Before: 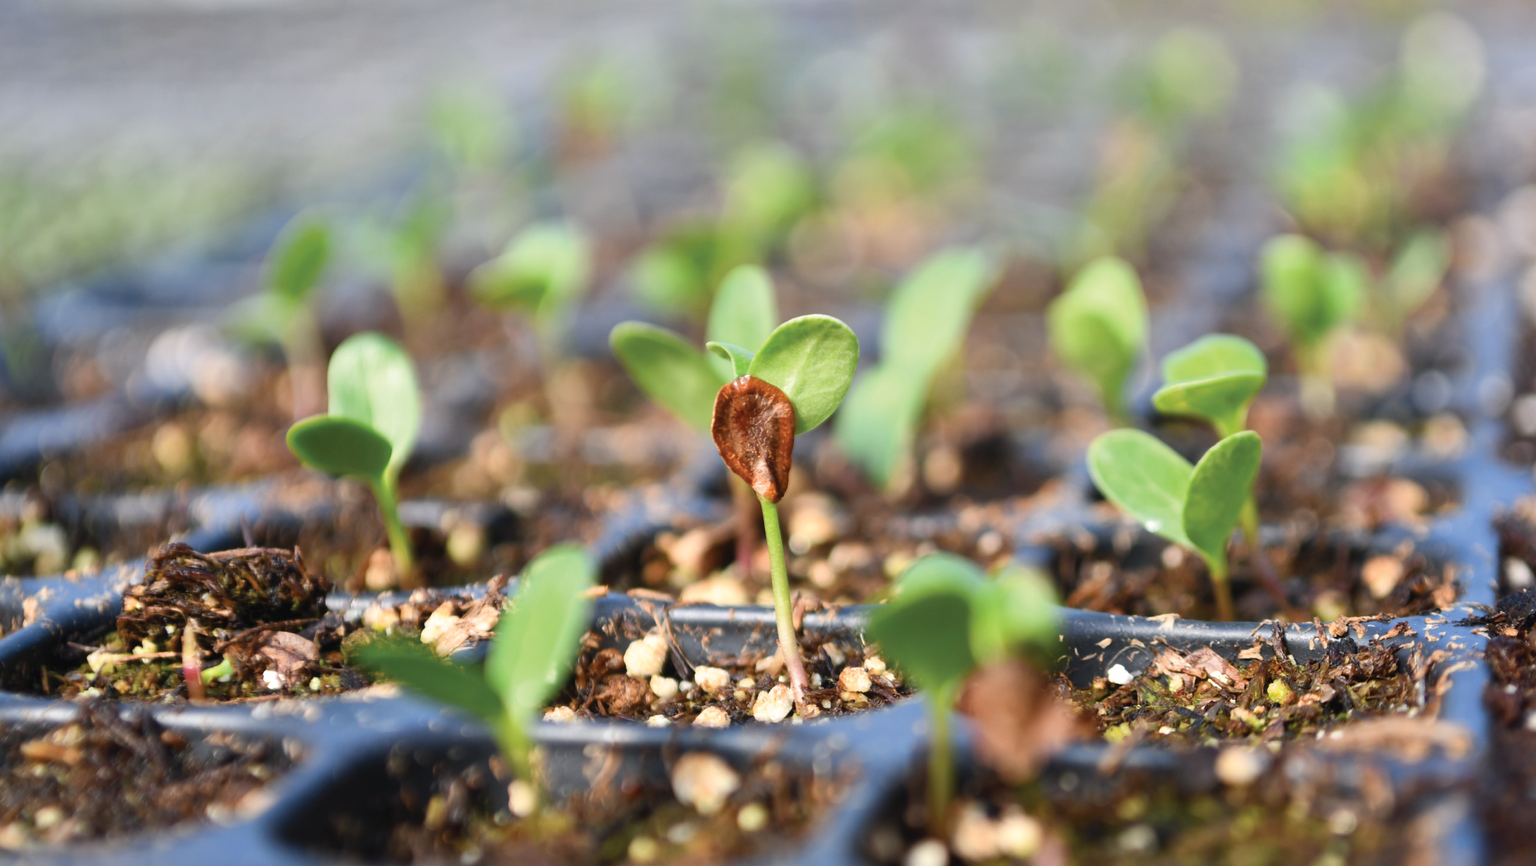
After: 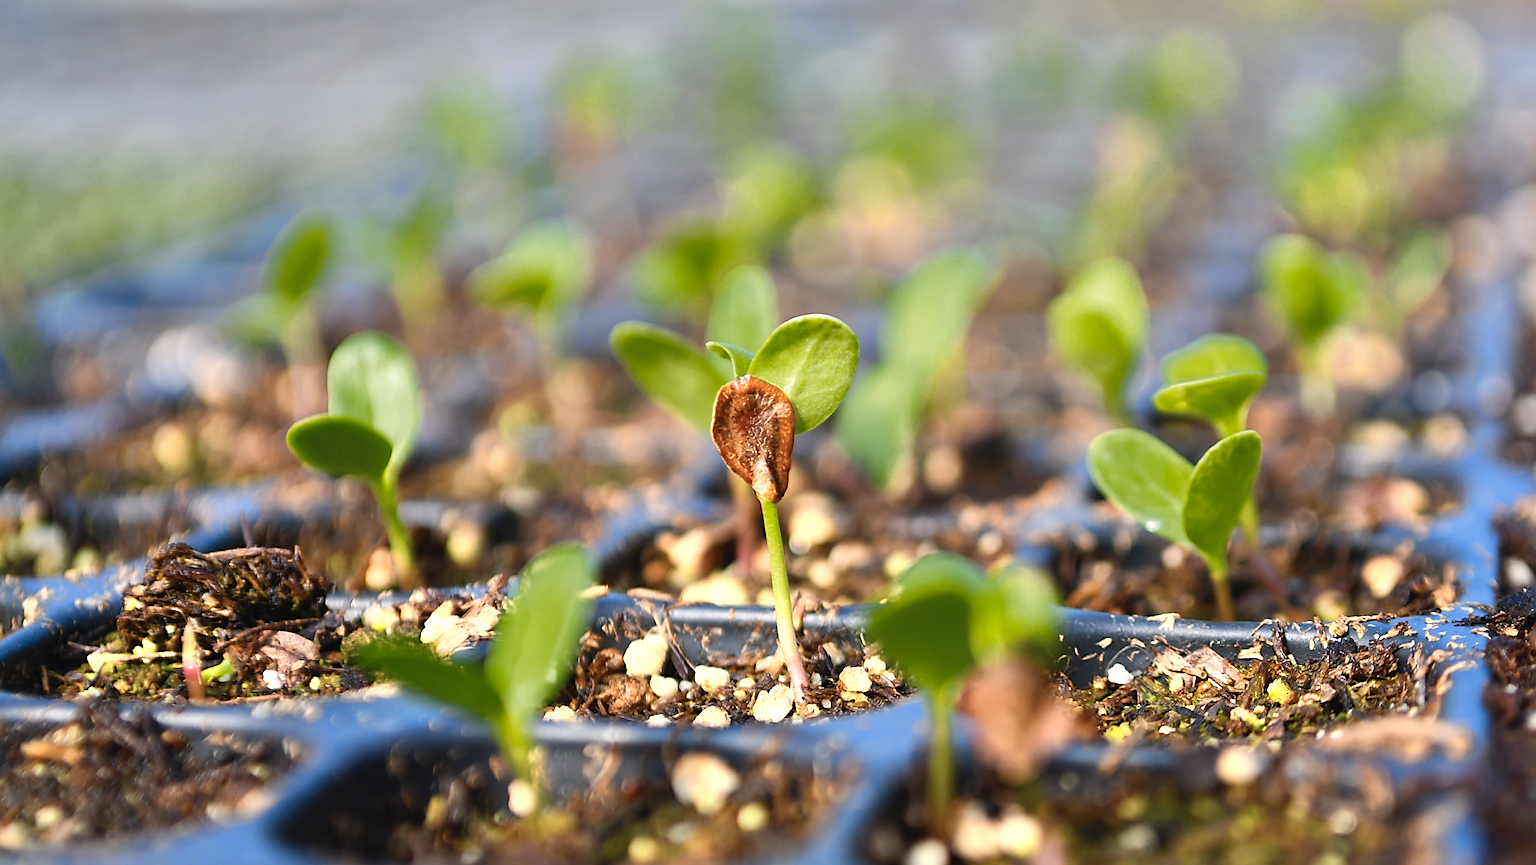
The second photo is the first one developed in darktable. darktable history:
sharpen: radius 1.4, amount 1.25, threshold 0.7
color zones: curves: ch0 [(0.099, 0.624) (0.257, 0.596) (0.384, 0.376) (0.529, 0.492) (0.697, 0.564) (0.768, 0.532) (0.908, 0.644)]; ch1 [(0.112, 0.564) (0.254, 0.612) (0.432, 0.676) (0.592, 0.456) (0.743, 0.684) (0.888, 0.536)]; ch2 [(0.25, 0.5) (0.469, 0.36) (0.75, 0.5)]
